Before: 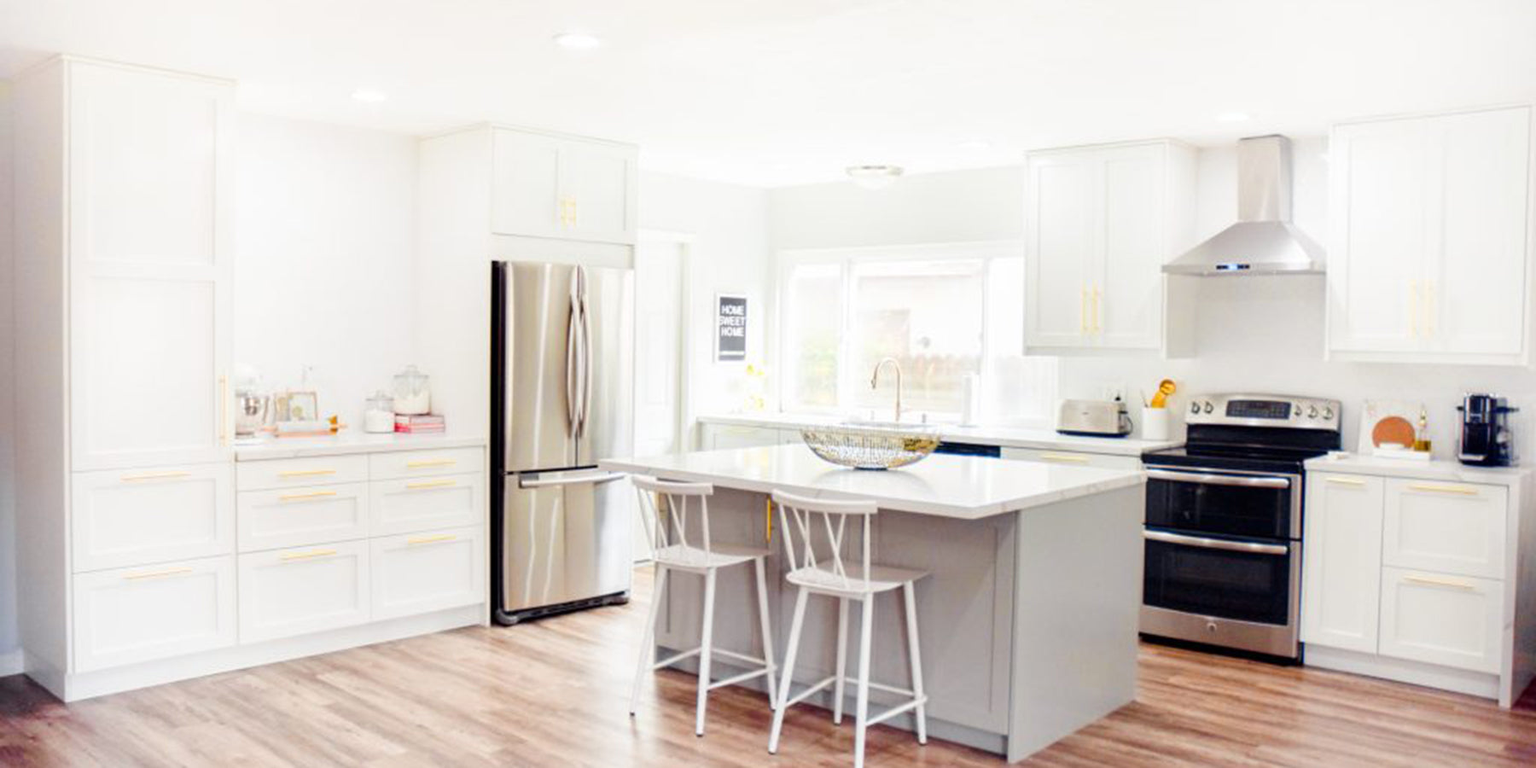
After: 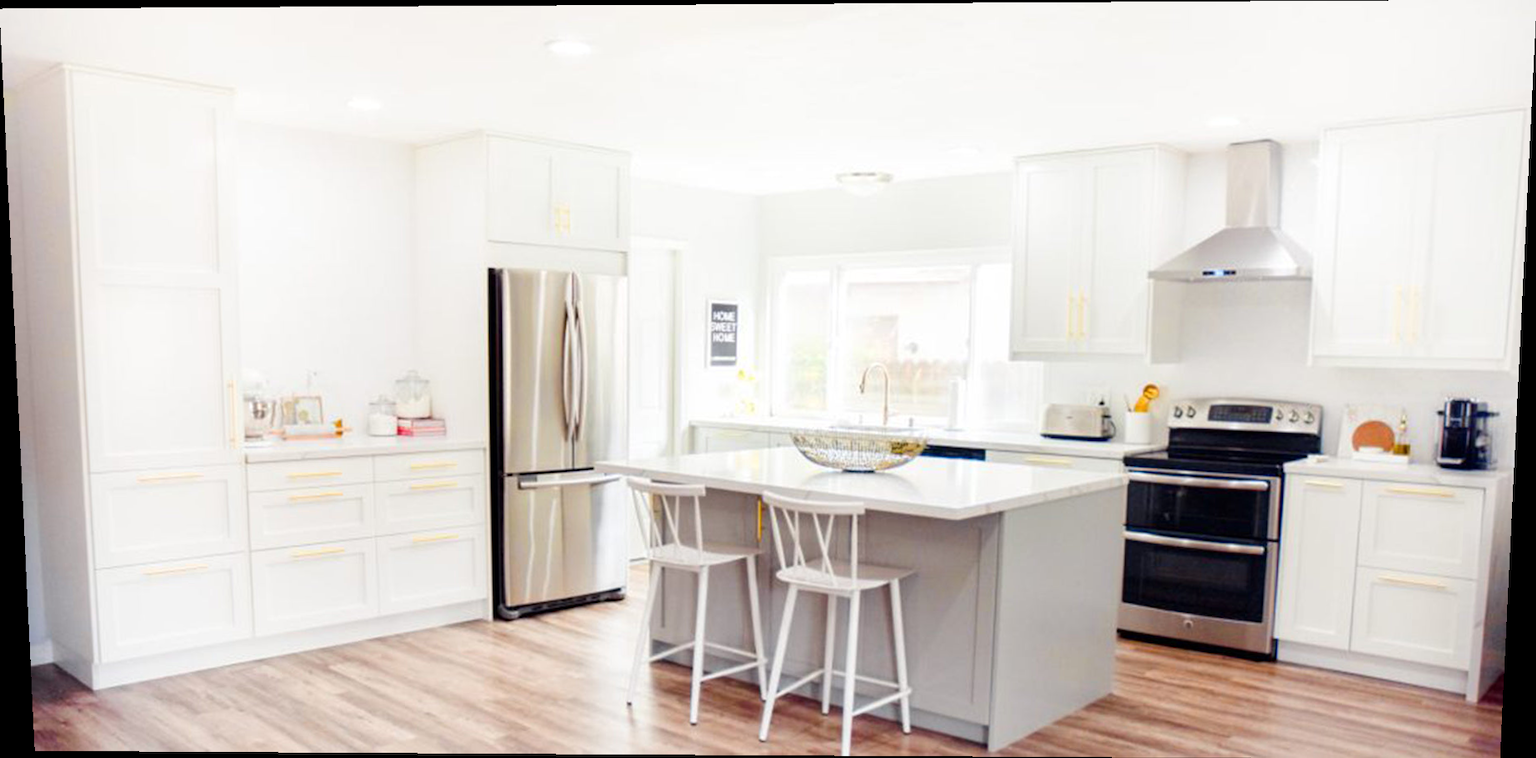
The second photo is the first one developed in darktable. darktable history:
rotate and perspective: lens shift (vertical) 0.048, lens shift (horizontal) -0.024, automatic cropping off
levels: levels [0, 0.498, 0.996]
